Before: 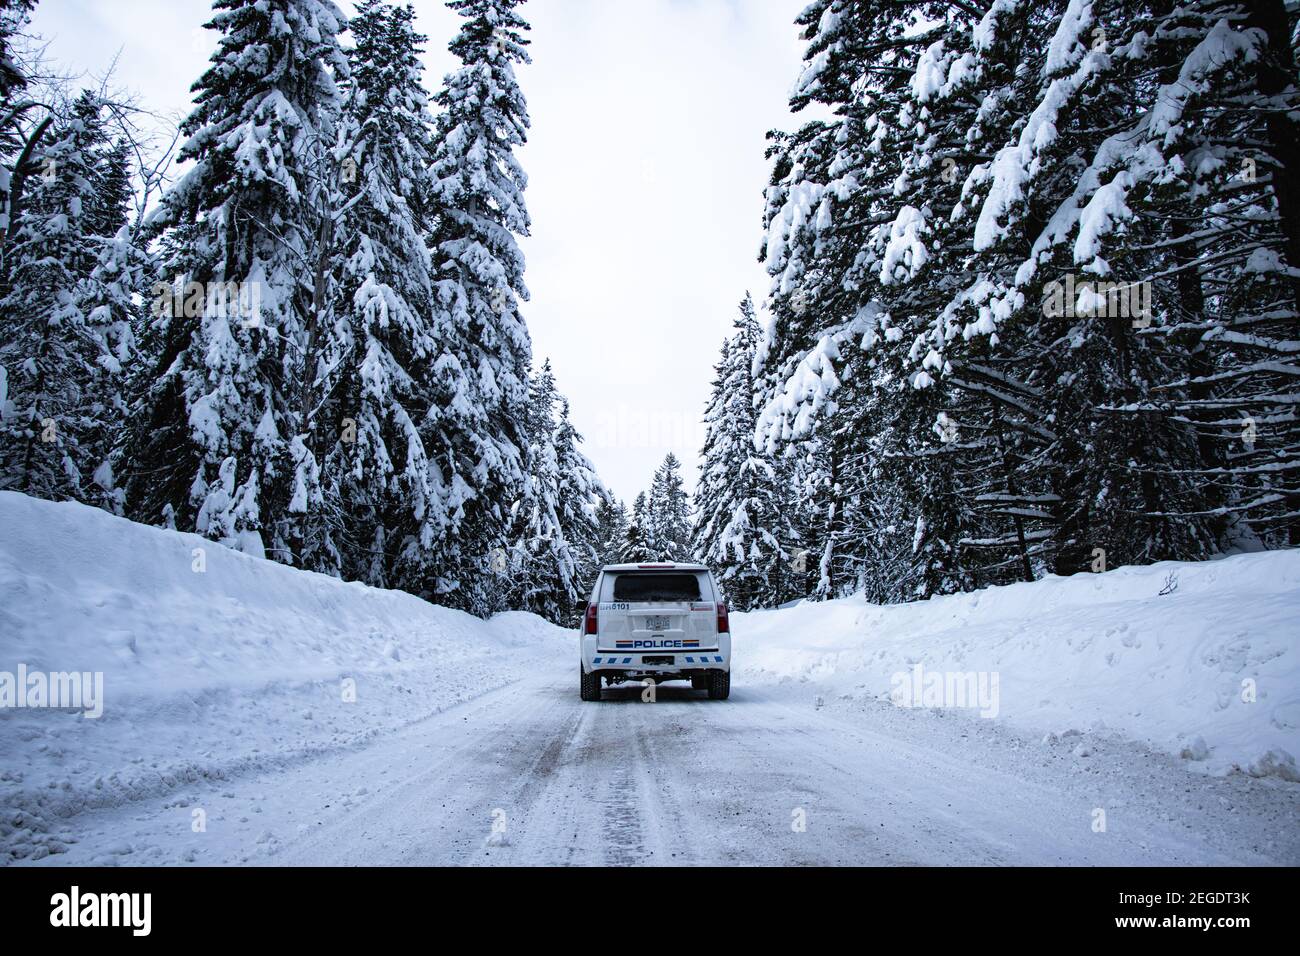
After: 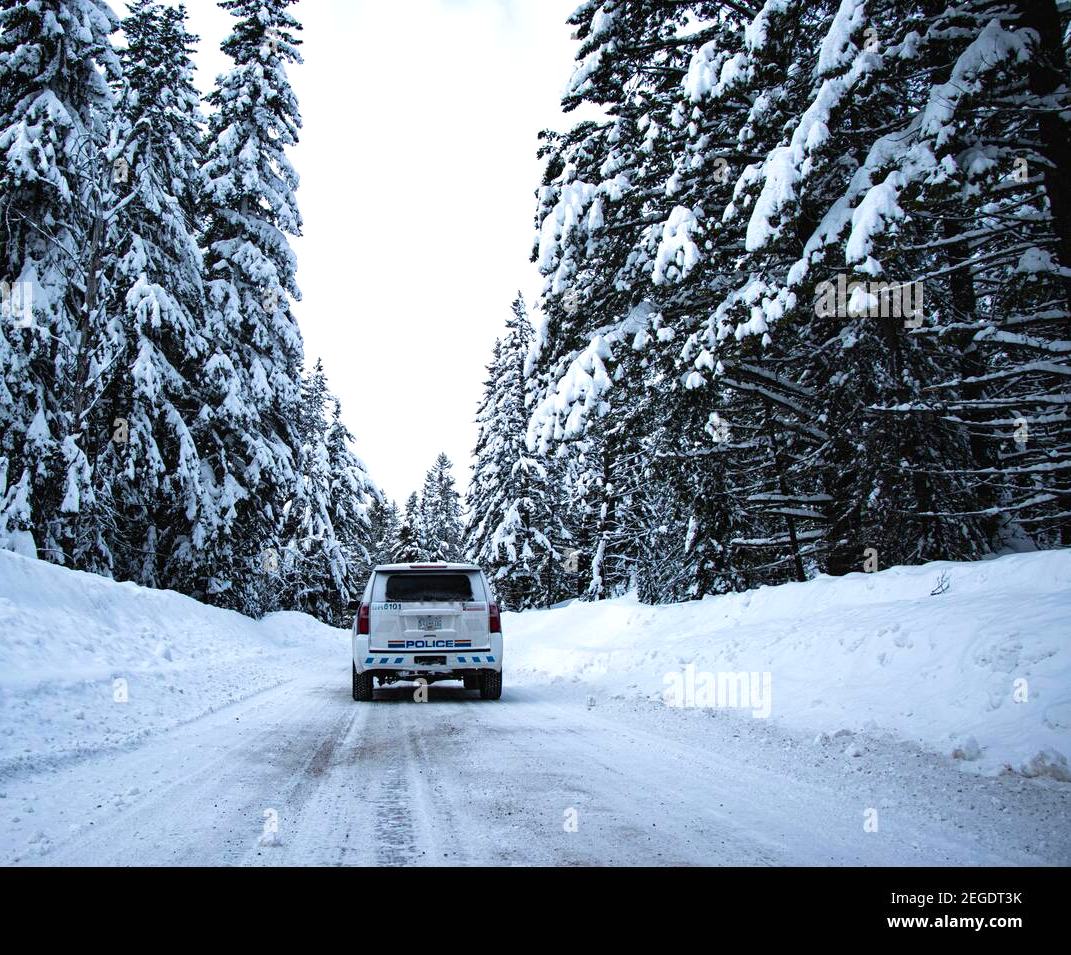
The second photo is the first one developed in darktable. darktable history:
crop: left 17.588%, bottom 0.022%
exposure: exposure 0.202 EV, compensate highlight preservation false
color zones: curves: ch2 [(0, 0.488) (0.143, 0.417) (0.286, 0.212) (0.429, 0.179) (0.571, 0.154) (0.714, 0.415) (0.857, 0.495) (1, 0.488)]
